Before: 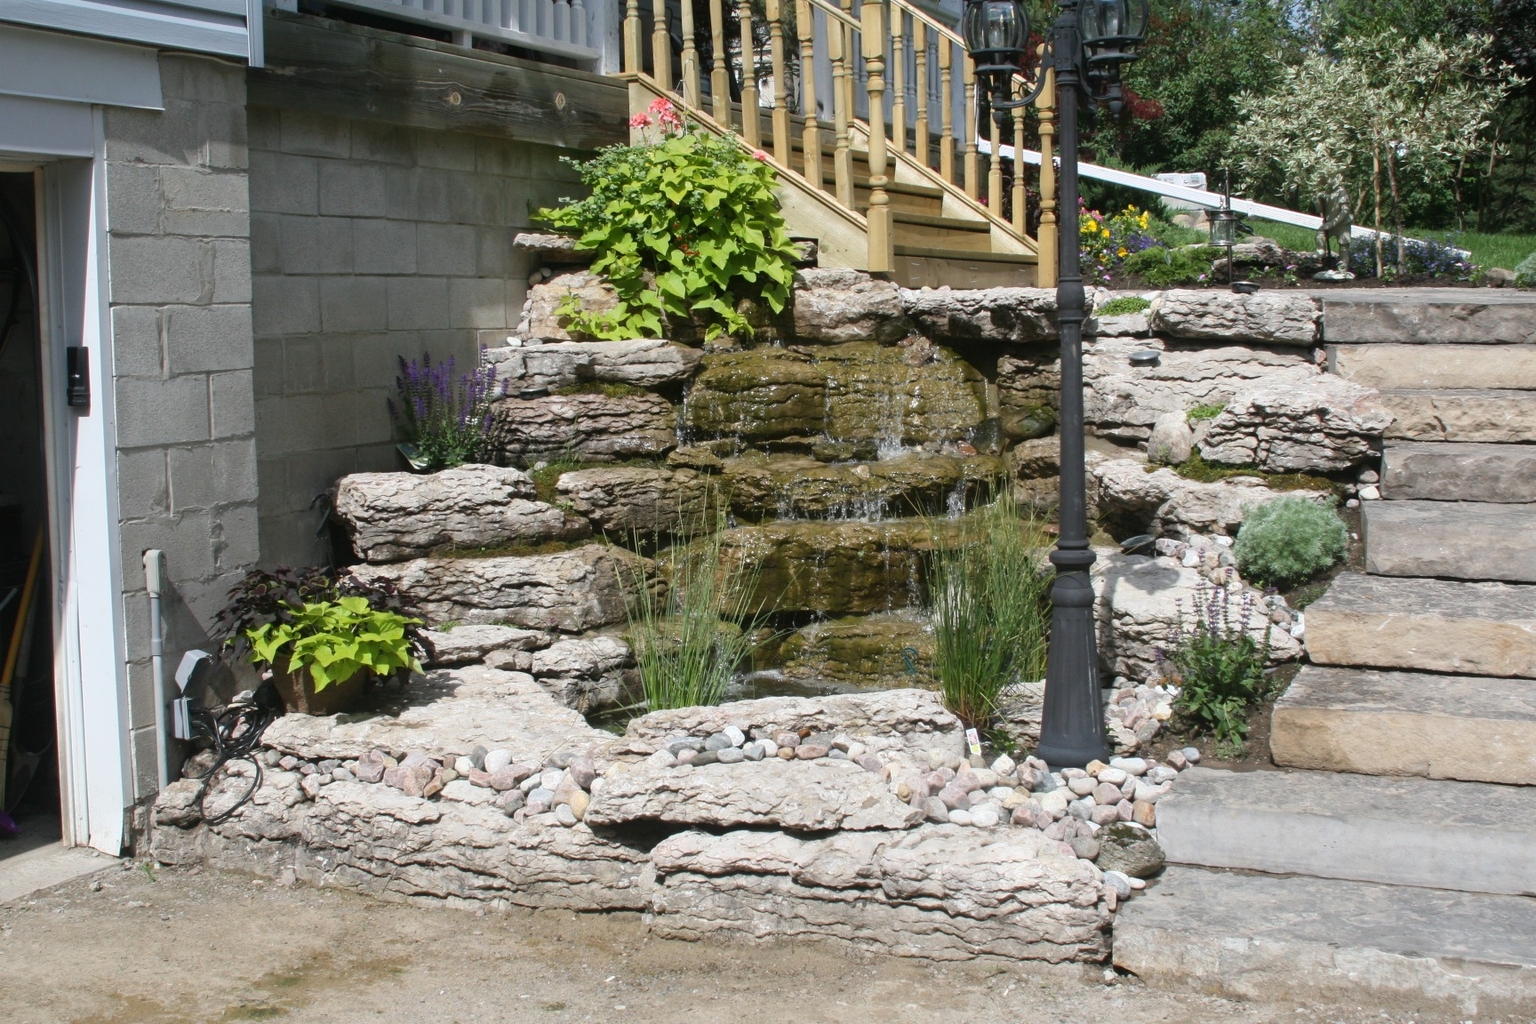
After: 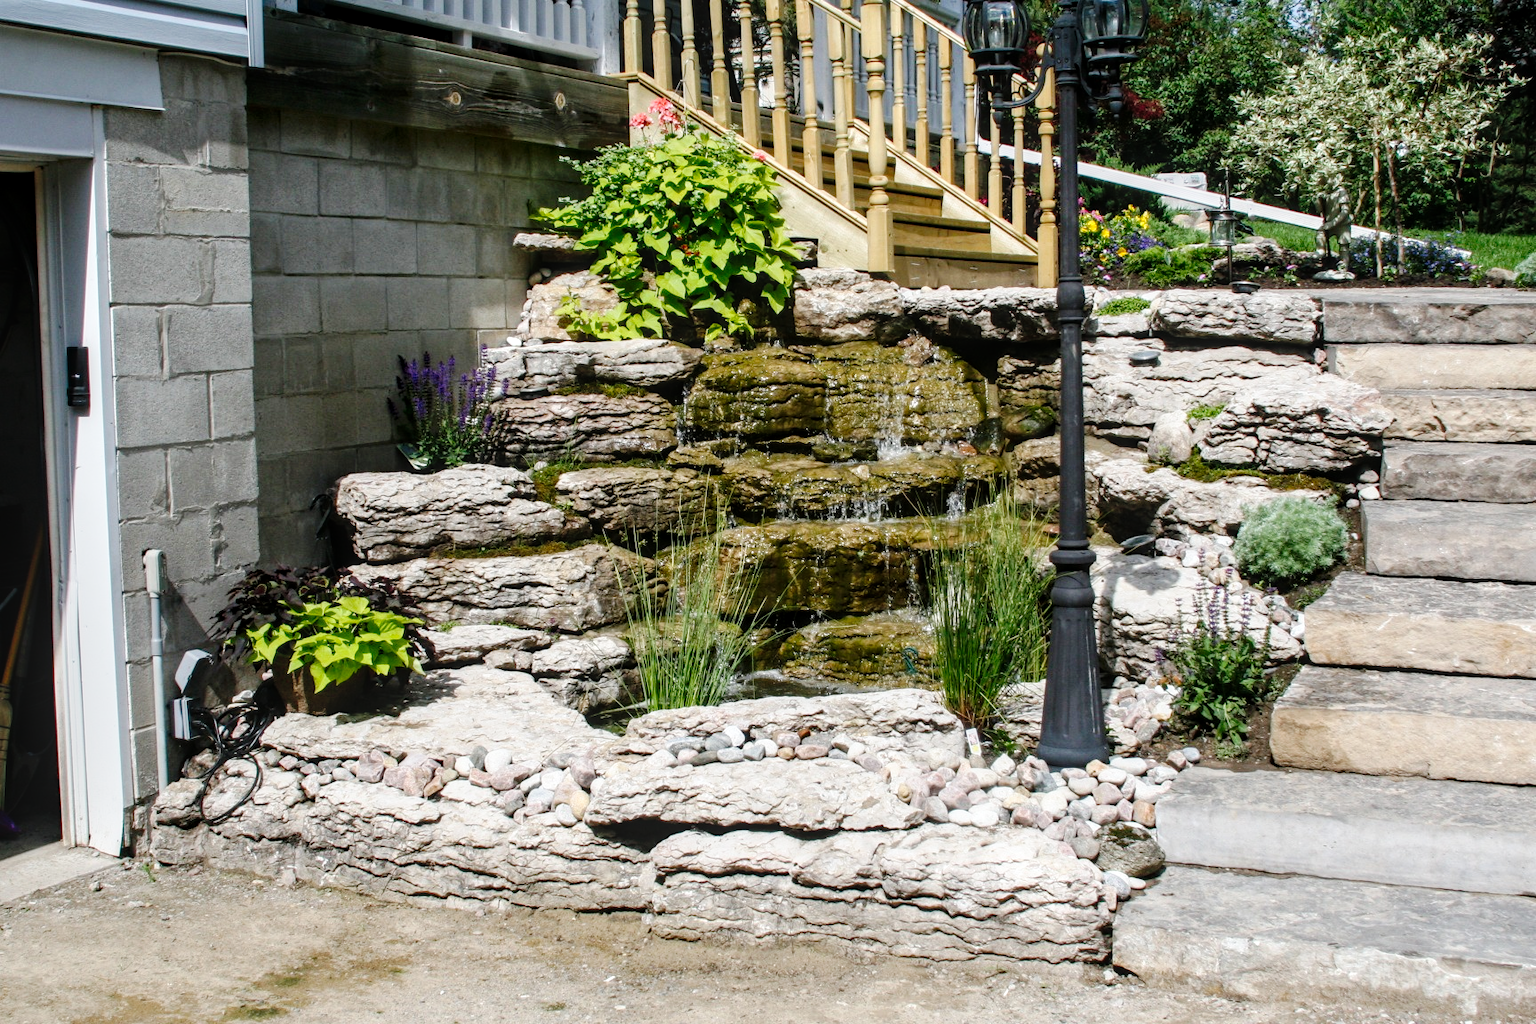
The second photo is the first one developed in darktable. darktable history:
local contrast: on, module defaults
tone curve: curves: ch0 [(0, 0) (0.003, 0.003) (0.011, 0.005) (0.025, 0.008) (0.044, 0.012) (0.069, 0.02) (0.1, 0.031) (0.136, 0.047) (0.177, 0.088) (0.224, 0.141) (0.277, 0.222) (0.335, 0.32) (0.399, 0.422) (0.468, 0.523) (0.543, 0.623) (0.623, 0.716) (0.709, 0.796) (0.801, 0.88) (0.898, 0.958) (1, 1)], preserve colors none
